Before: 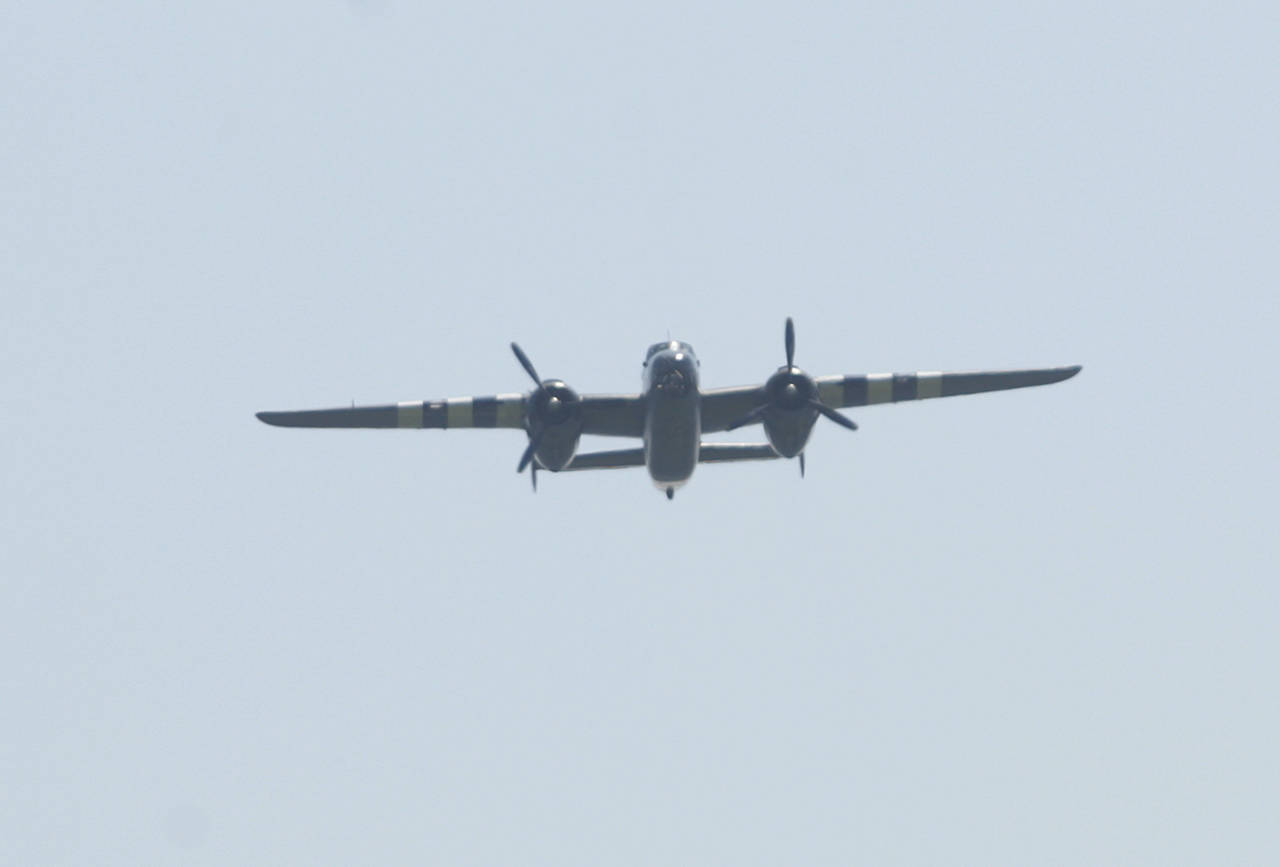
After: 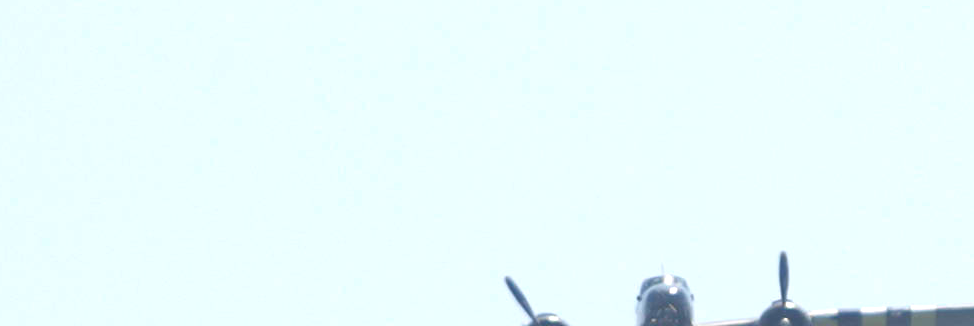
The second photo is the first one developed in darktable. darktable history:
color balance rgb: linear chroma grading › global chroma 24.371%, perceptual saturation grading › global saturation 0.226%, global vibrance 20%
exposure: black level correction 0, exposure 0.591 EV, compensate highlight preservation false
crop: left 0.53%, top 7.627%, right 23.347%, bottom 54.669%
